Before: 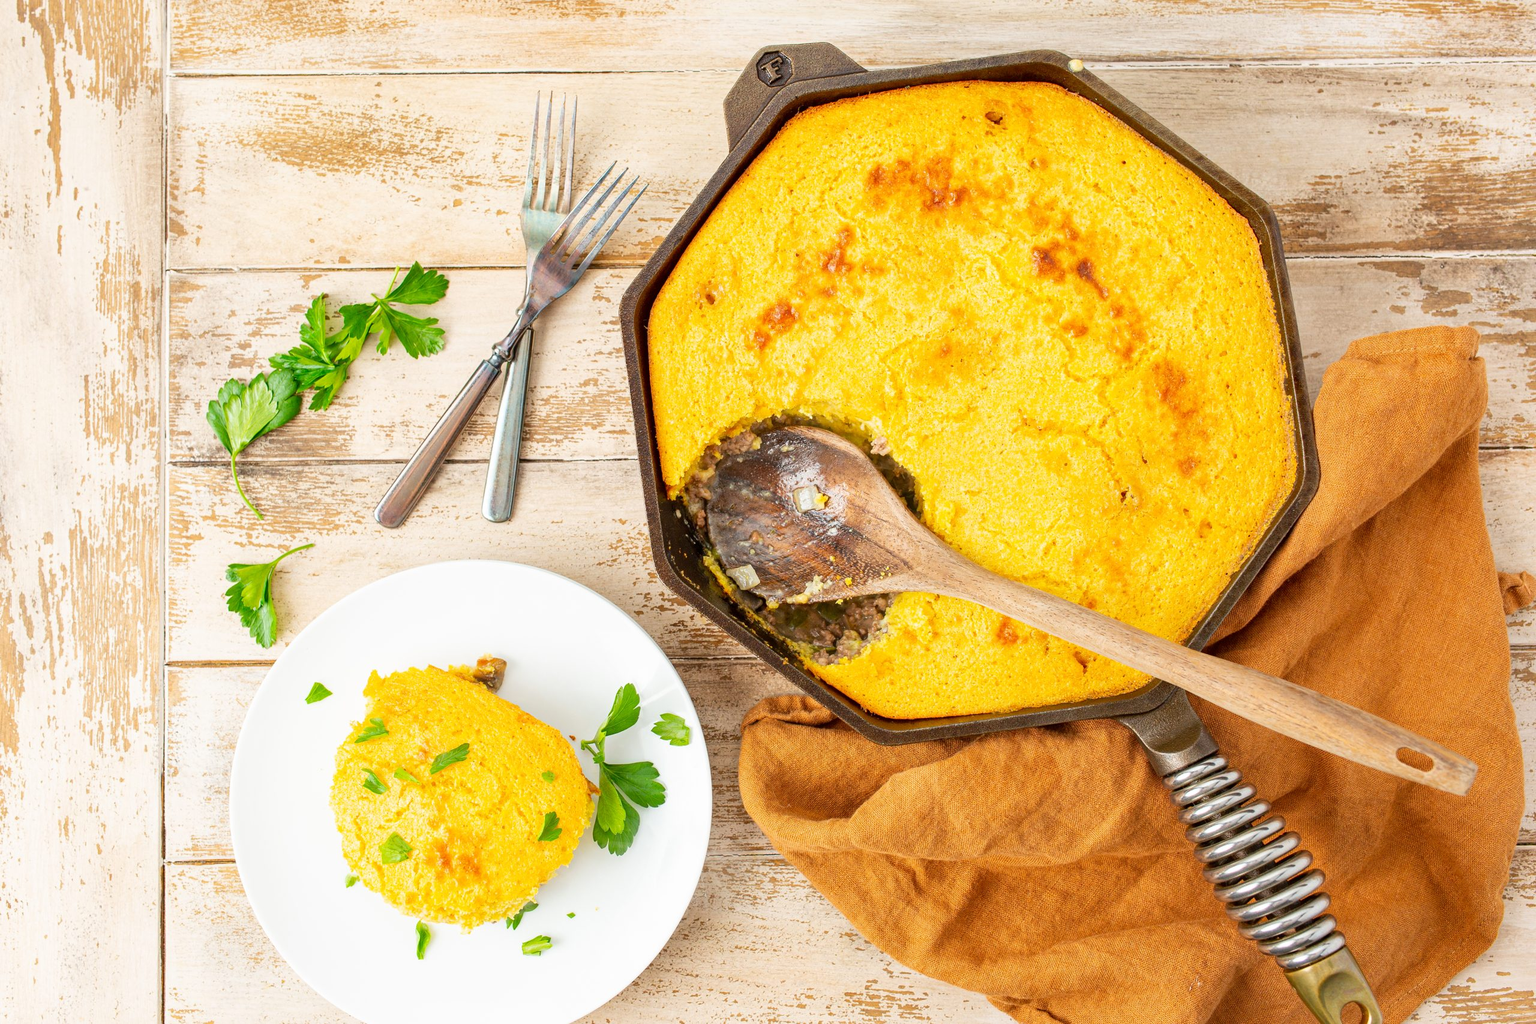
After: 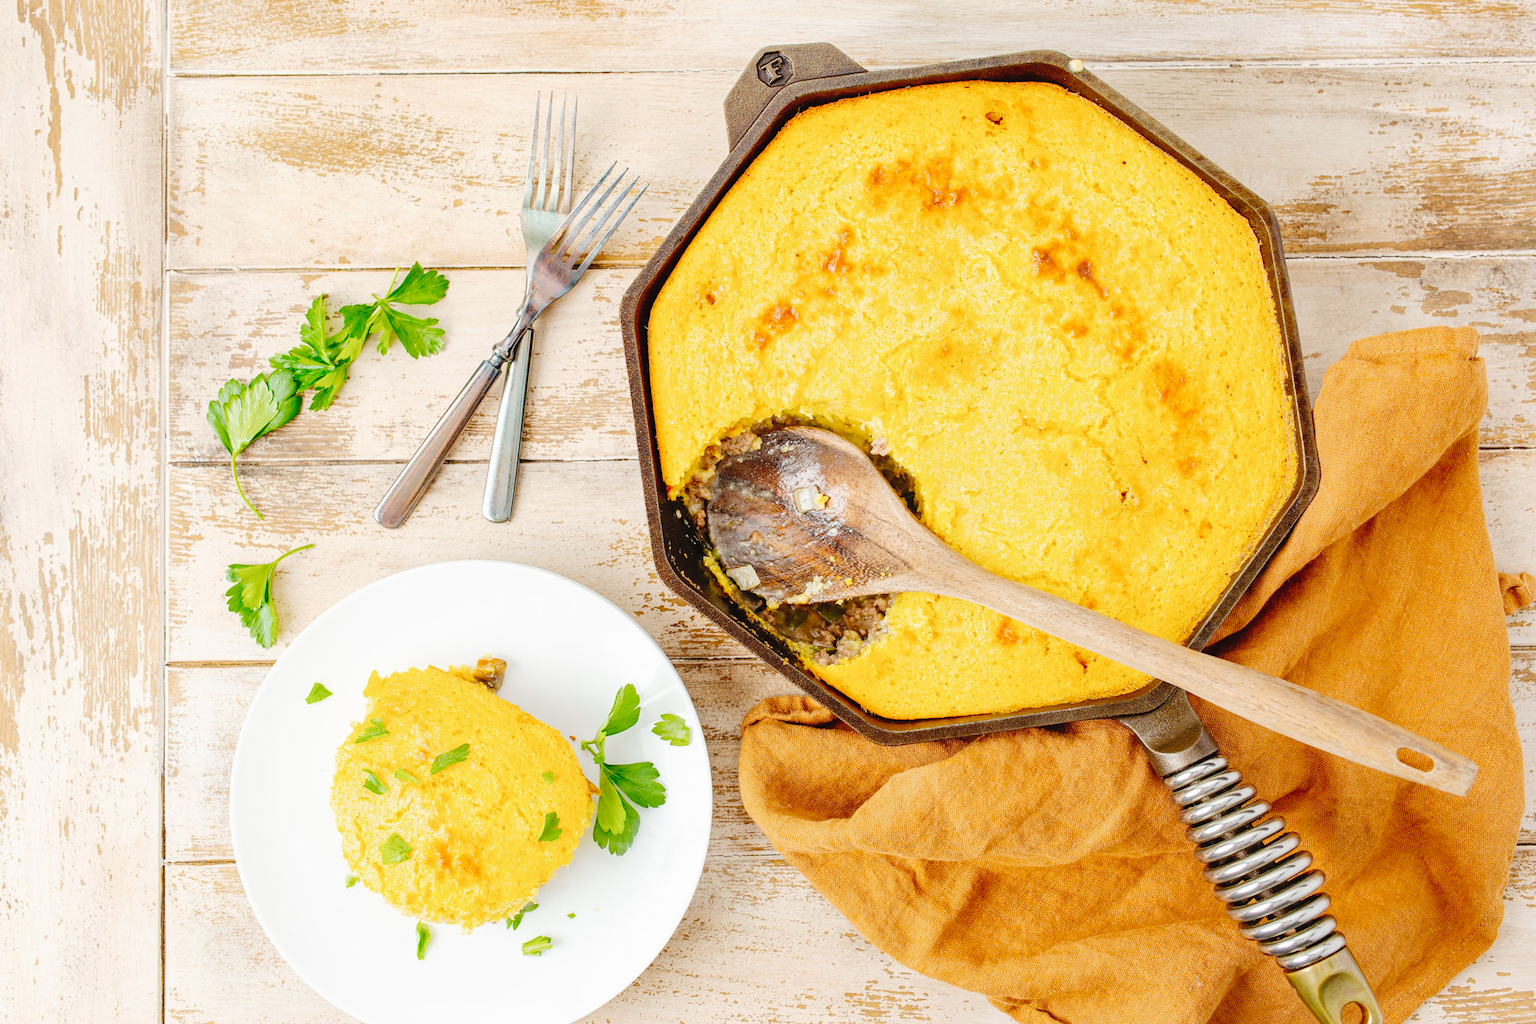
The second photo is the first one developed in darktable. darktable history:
tone curve: curves: ch0 [(0, 0) (0.003, 0.031) (0.011, 0.033) (0.025, 0.038) (0.044, 0.049) (0.069, 0.059) (0.1, 0.071) (0.136, 0.093) (0.177, 0.142) (0.224, 0.204) (0.277, 0.292) (0.335, 0.387) (0.399, 0.484) (0.468, 0.567) (0.543, 0.643) (0.623, 0.712) (0.709, 0.776) (0.801, 0.837) (0.898, 0.903) (1, 1)], preserve colors none
tone equalizer: on, module defaults
